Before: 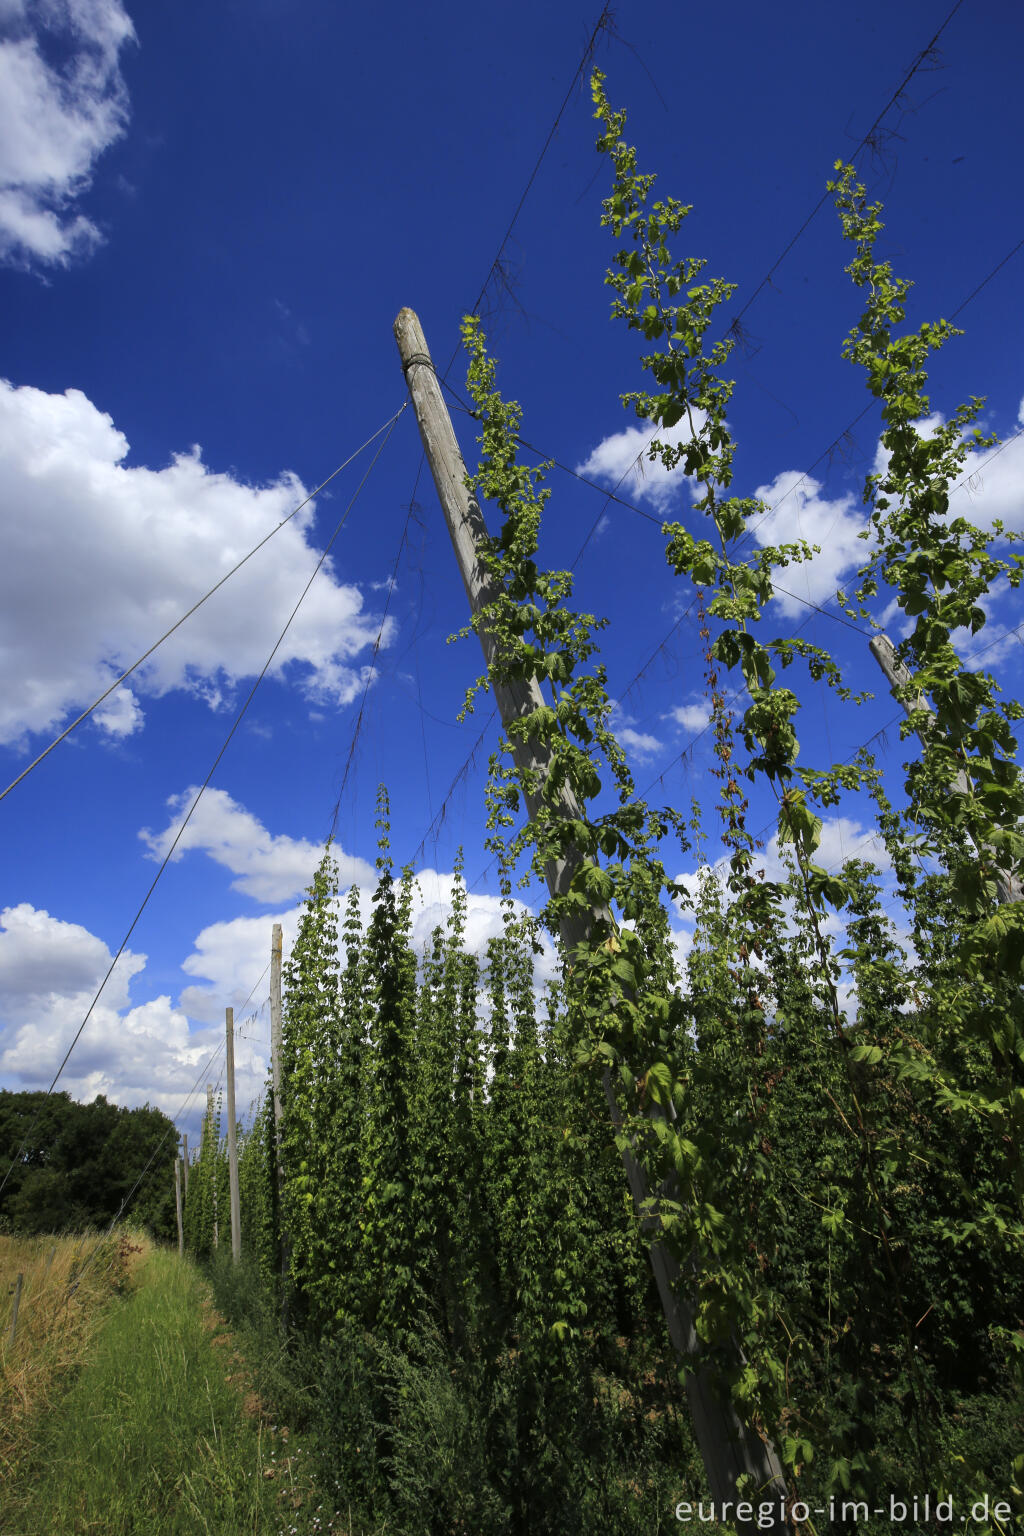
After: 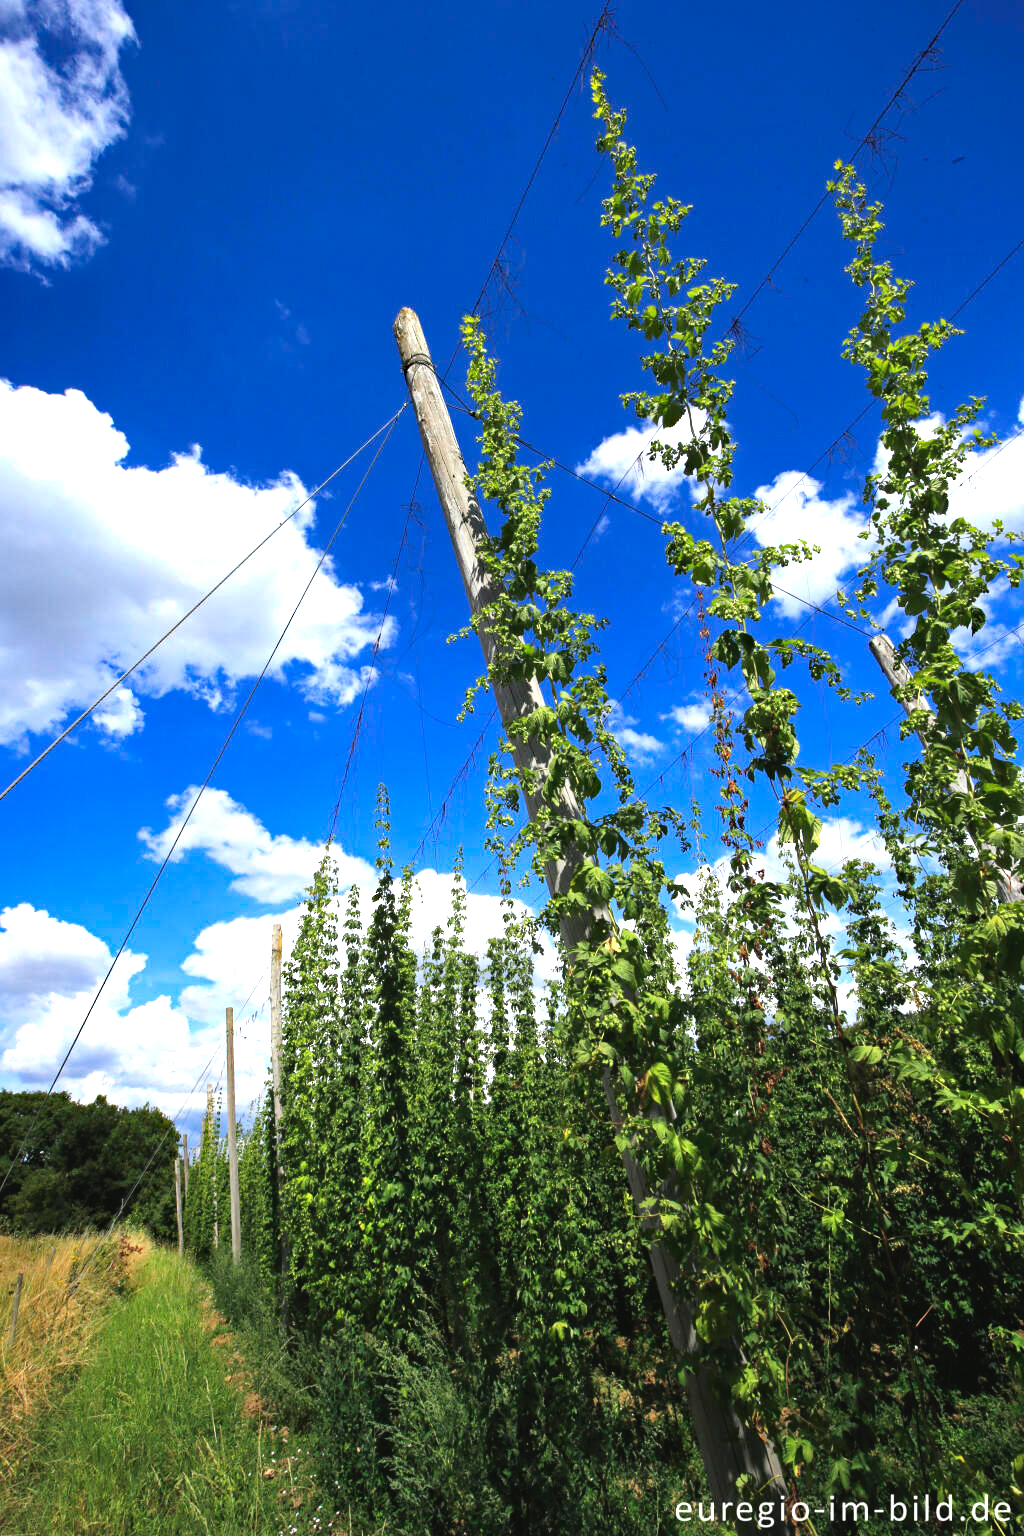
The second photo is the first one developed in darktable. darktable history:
haze removal: strength 0.29, distance 0.25, compatibility mode true, adaptive false
exposure: black level correction -0.002, exposure 1.115 EV, compensate highlight preservation false
